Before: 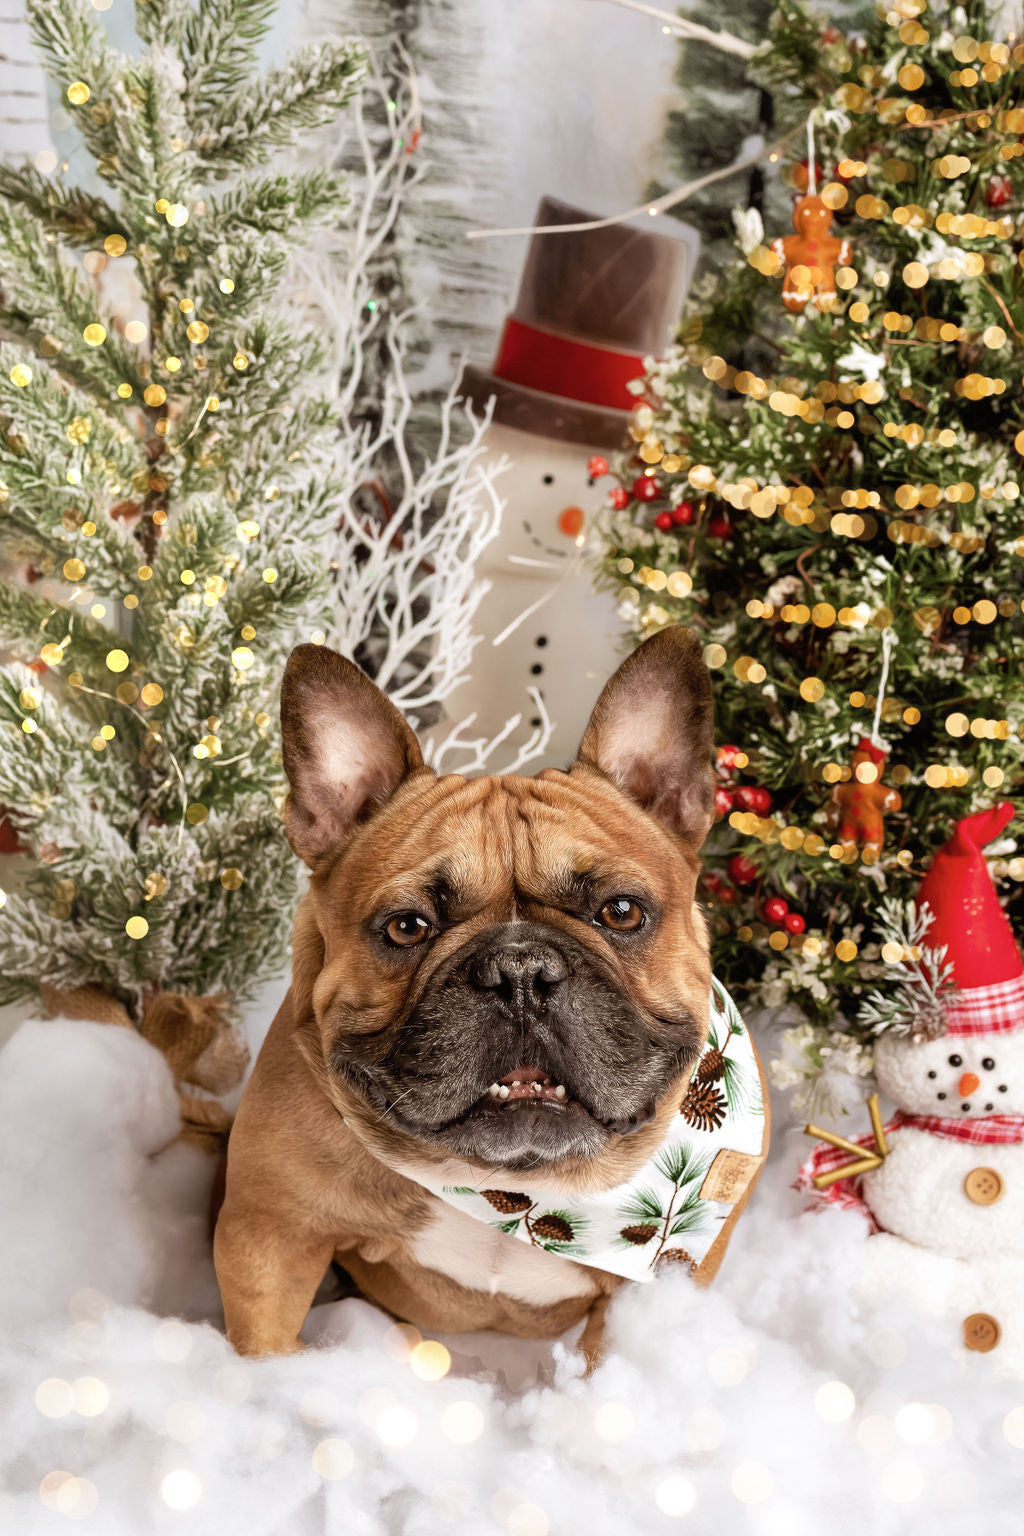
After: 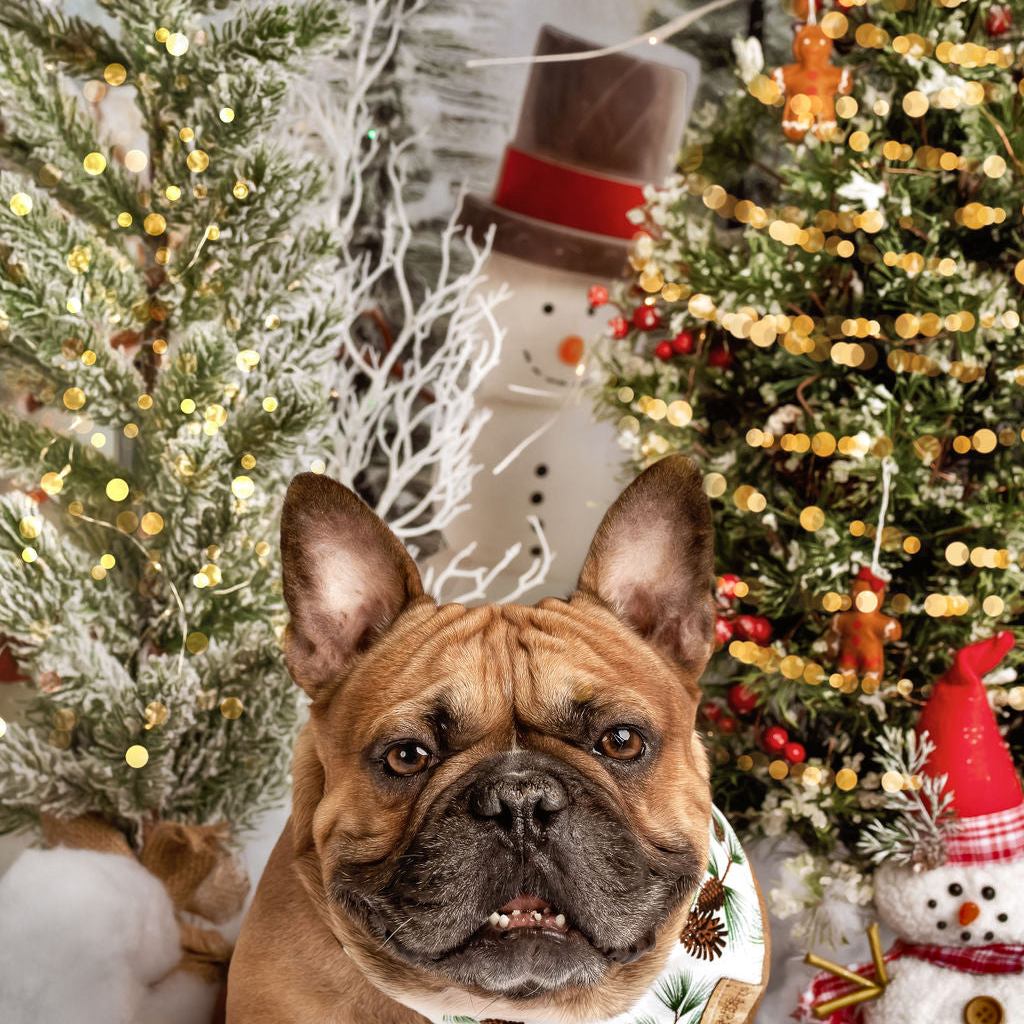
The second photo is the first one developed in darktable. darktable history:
crop: top 11.166%, bottom 22.168%
shadows and highlights: shadows 20.91, highlights -82.73, soften with gaussian
